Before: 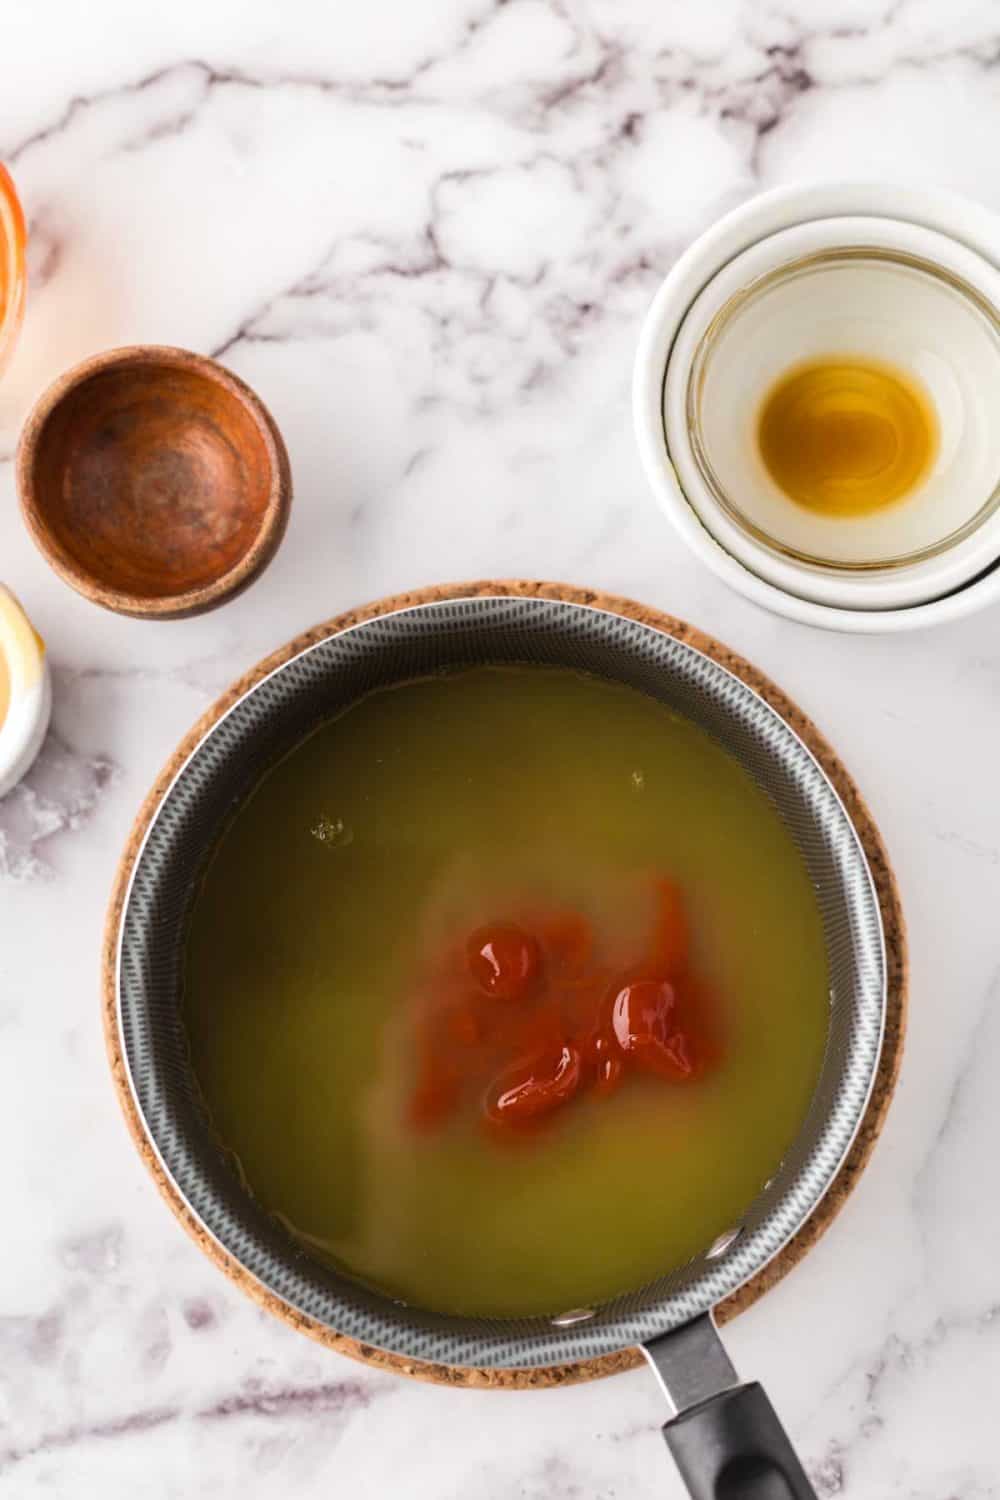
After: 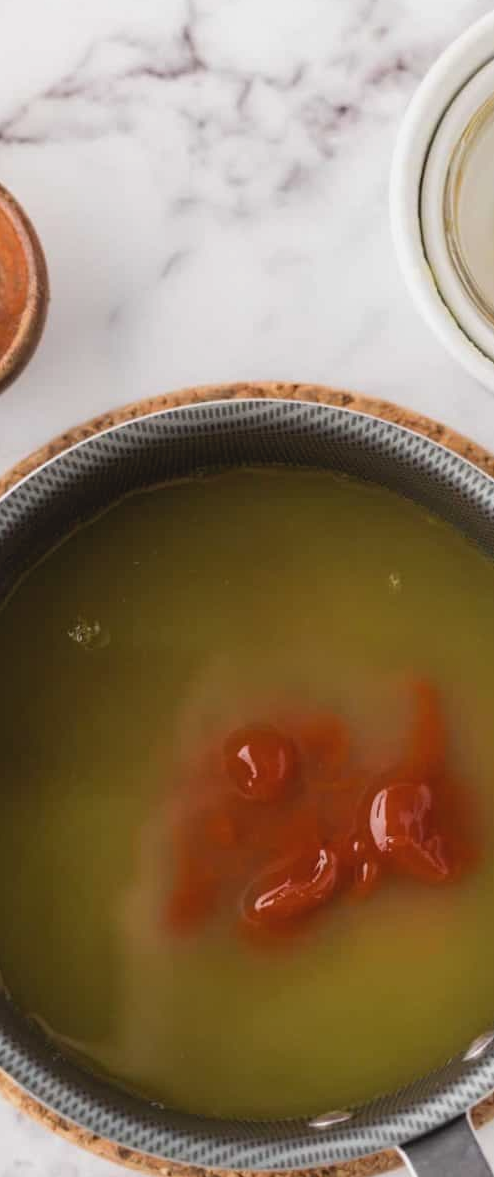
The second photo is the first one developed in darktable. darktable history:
crop and rotate: angle 0.02°, left 24.353%, top 13.219%, right 26.156%, bottom 8.224%
contrast brightness saturation: contrast -0.1, saturation -0.1
exposure: black level correction 0.002, compensate highlight preservation false
